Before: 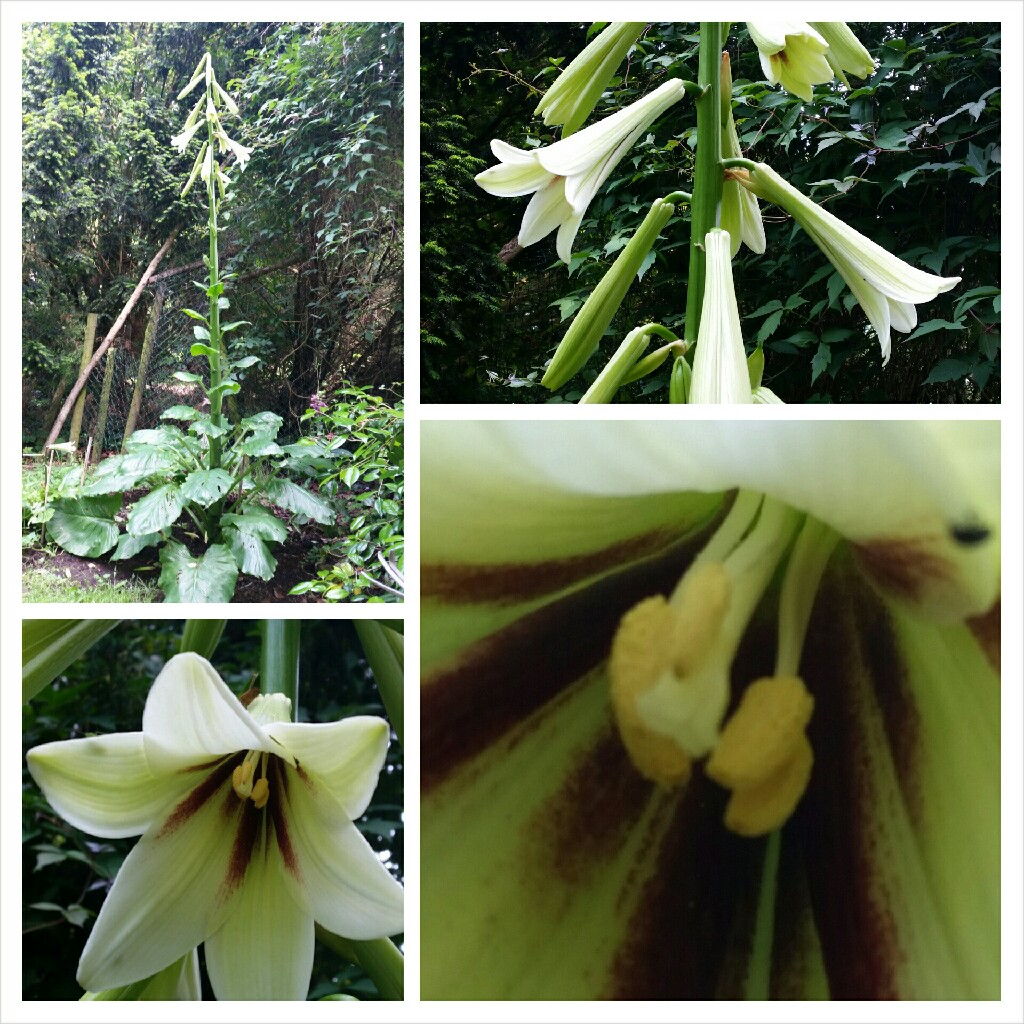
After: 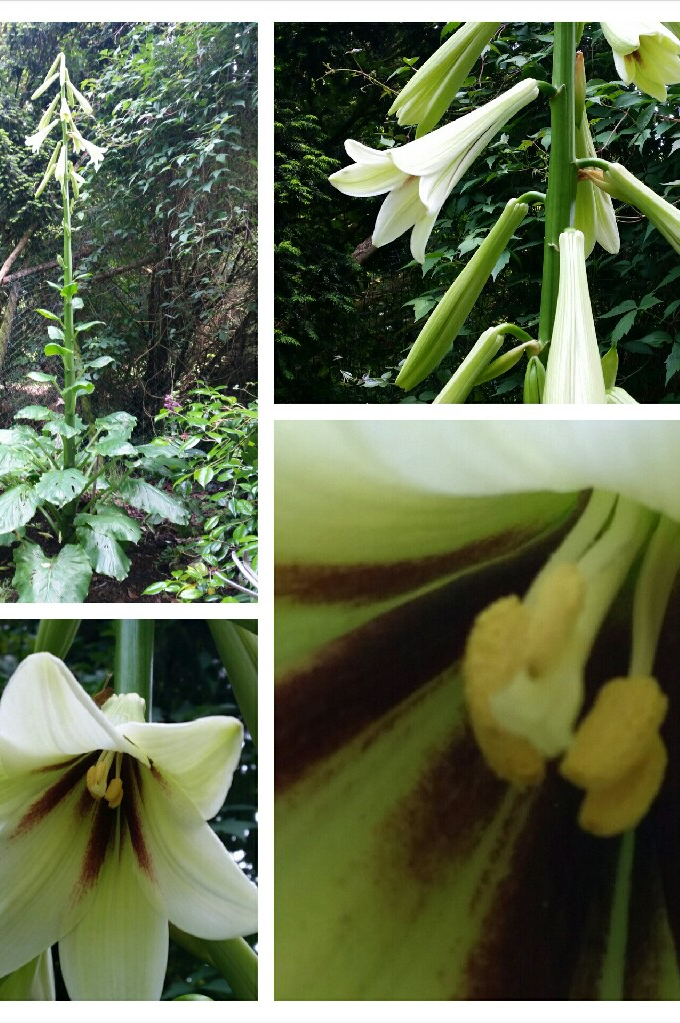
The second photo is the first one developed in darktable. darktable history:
crop and rotate: left 14.3%, right 19.235%
